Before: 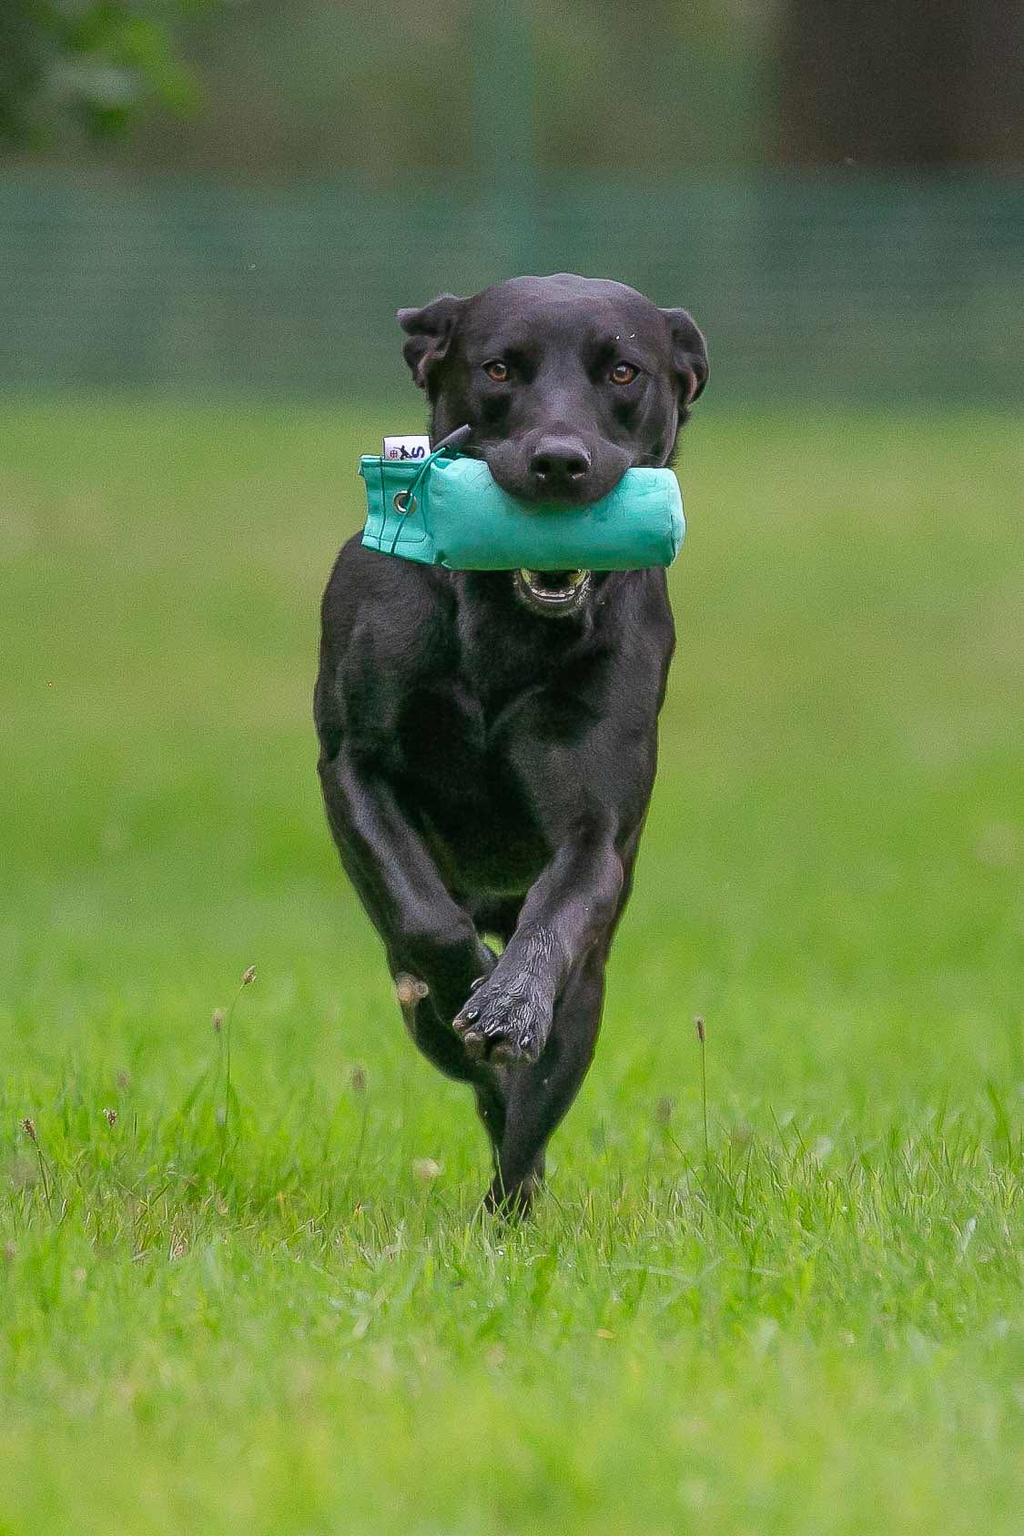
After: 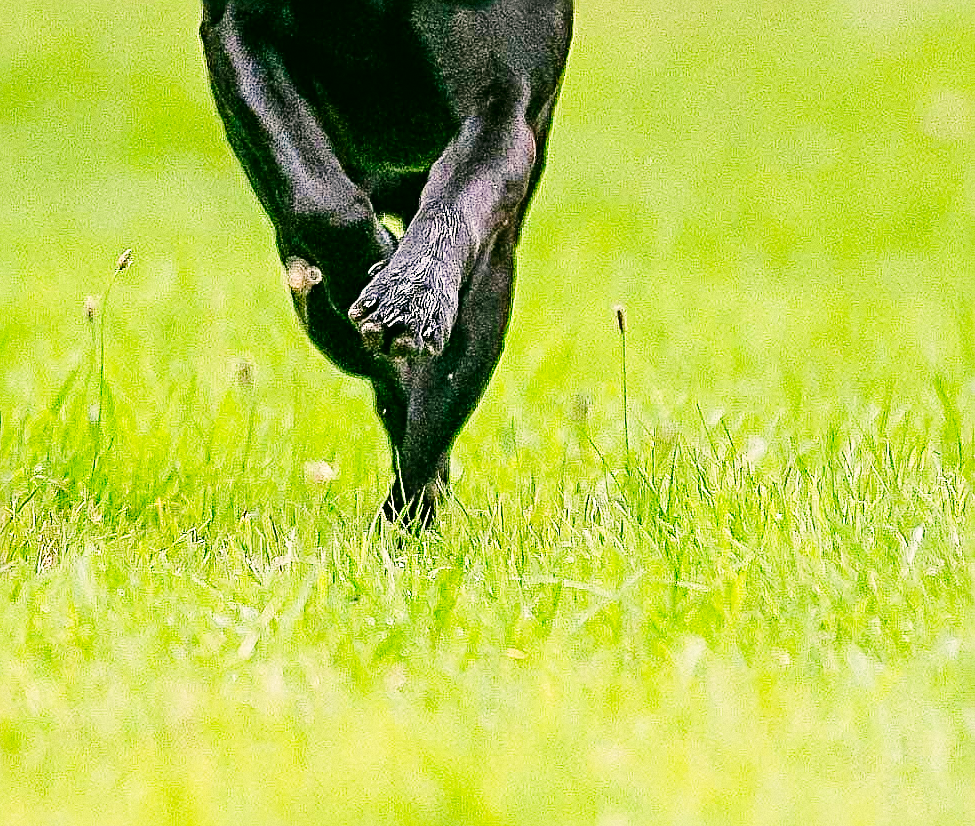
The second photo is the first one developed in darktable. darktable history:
sharpen: radius 3.69, amount 0.928
crop and rotate: left 13.306%, top 48.129%, bottom 2.928%
color correction: highlights a* 4.02, highlights b* 4.98, shadows a* -7.55, shadows b* 4.98
grain: coarseness 0.09 ISO, strength 40%
base curve: curves: ch0 [(0, 0) (0, 0) (0.002, 0.001) (0.008, 0.003) (0.019, 0.011) (0.037, 0.037) (0.064, 0.11) (0.102, 0.232) (0.152, 0.379) (0.216, 0.524) (0.296, 0.665) (0.394, 0.789) (0.512, 0.881) (0.651, 0.945) (0.813, 0.986) (1, 1)], preserve colors none
